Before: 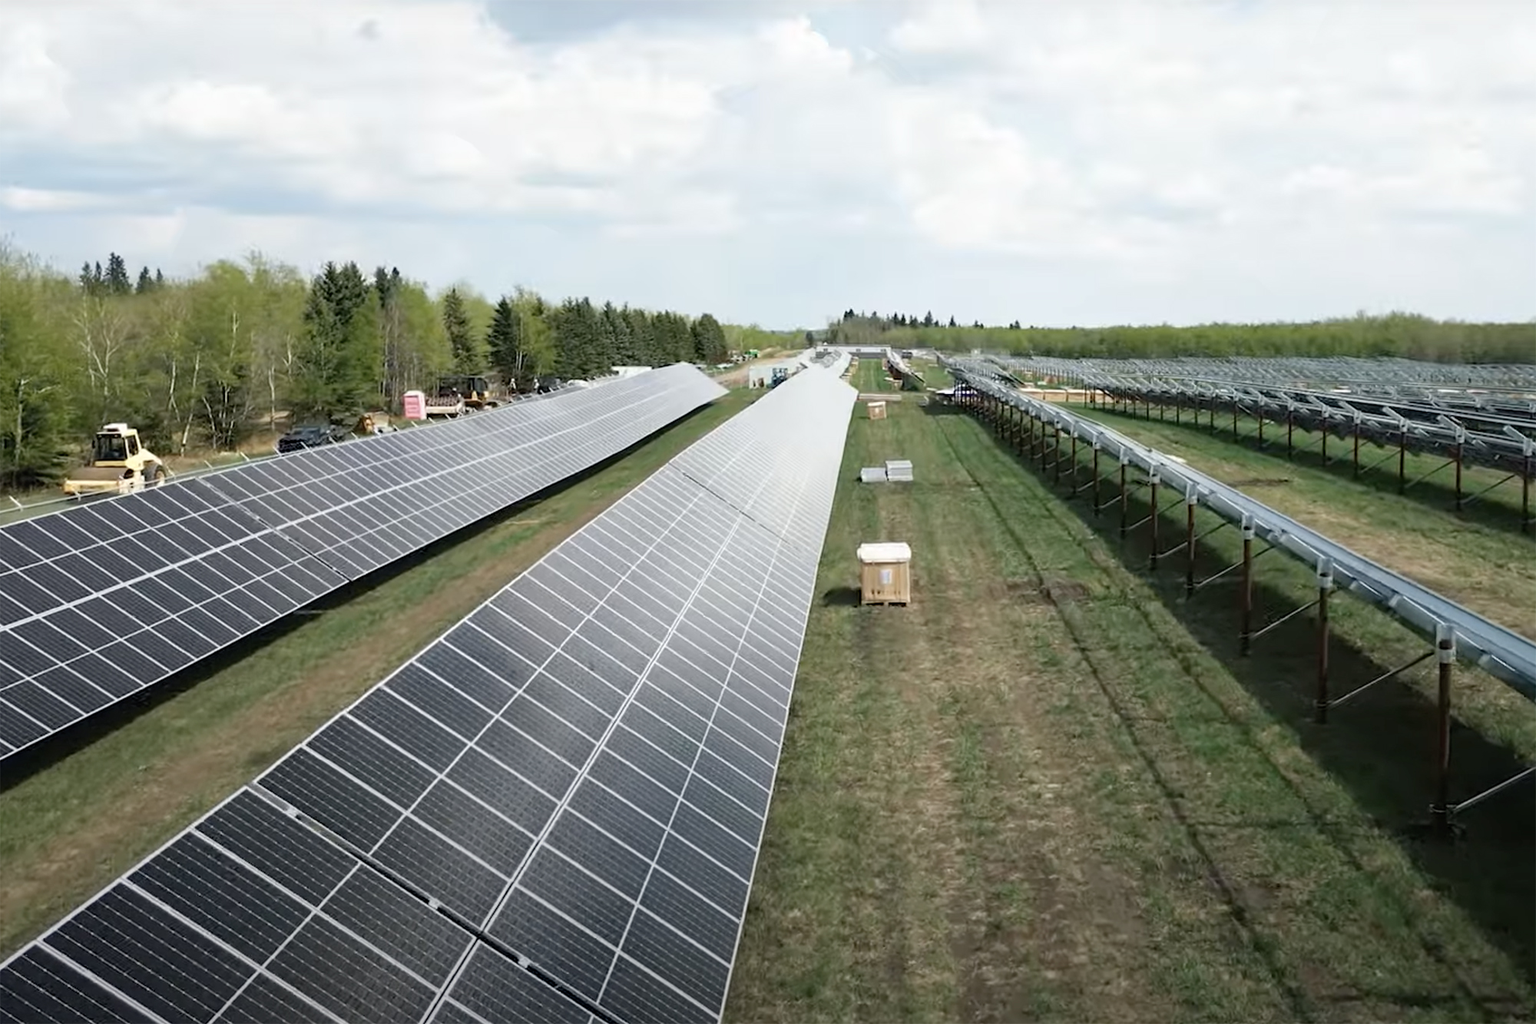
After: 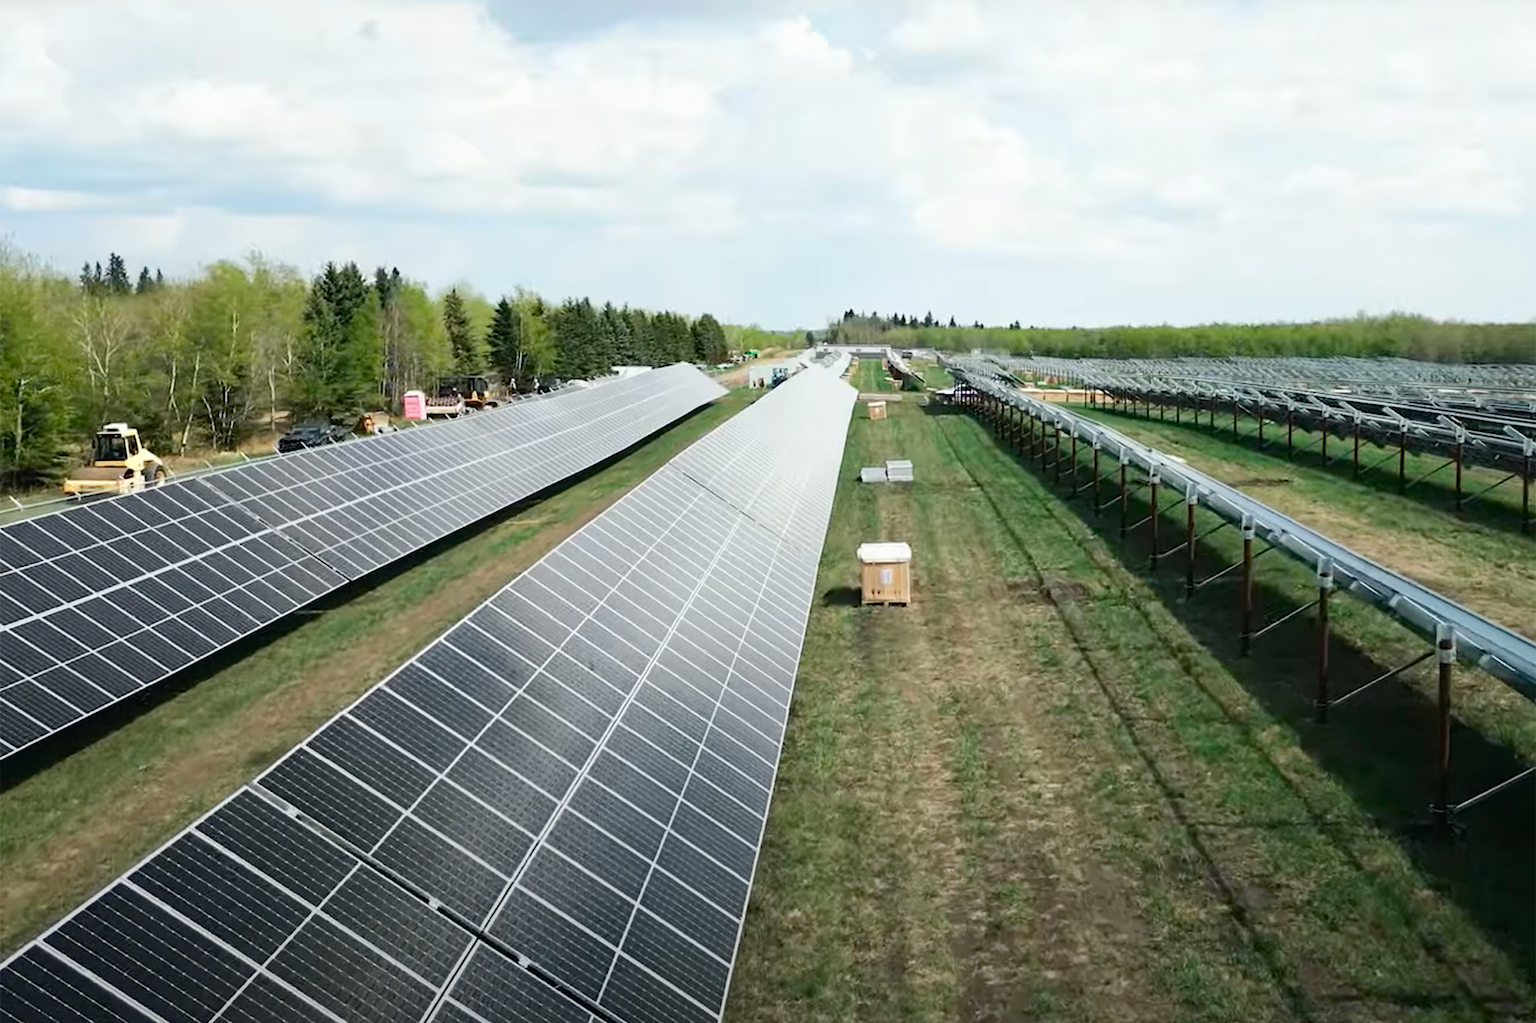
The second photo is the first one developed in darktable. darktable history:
tone curve: curves: ch0 [(0, 0.01) (0.037, 0.032) (0.131, 0.108) (0.275, 0.256) (0.483, 0.512) (0.61, 0.665) (0.696, 0.742) (0.792, 0.819) (0.911, 0.925) (0.997, 0.995)]; ch1 [(0, 0) (0.308, 0.29) (0.425, 0.411) (0.492, 0.488) (0.507, 0.503) (0.53, 0.532) (0.573, 0.586) (0.683, 0.702) (0.746, 0.77) (1, 1)]; ch2 [(0, 0) (0.246, 0.233) (0.36, 0.352) (0.415, 0.415) (0.485, 0.487) (0.502, 0.504) (0.525, 0.518) (0.539, 0.539) (0.587, 0.594) (0.636, 0.652) (0.711, 0.729) (0.845, 0.855) (0.998, 0.977)], color space Lab, independent channels, preserve colors none
